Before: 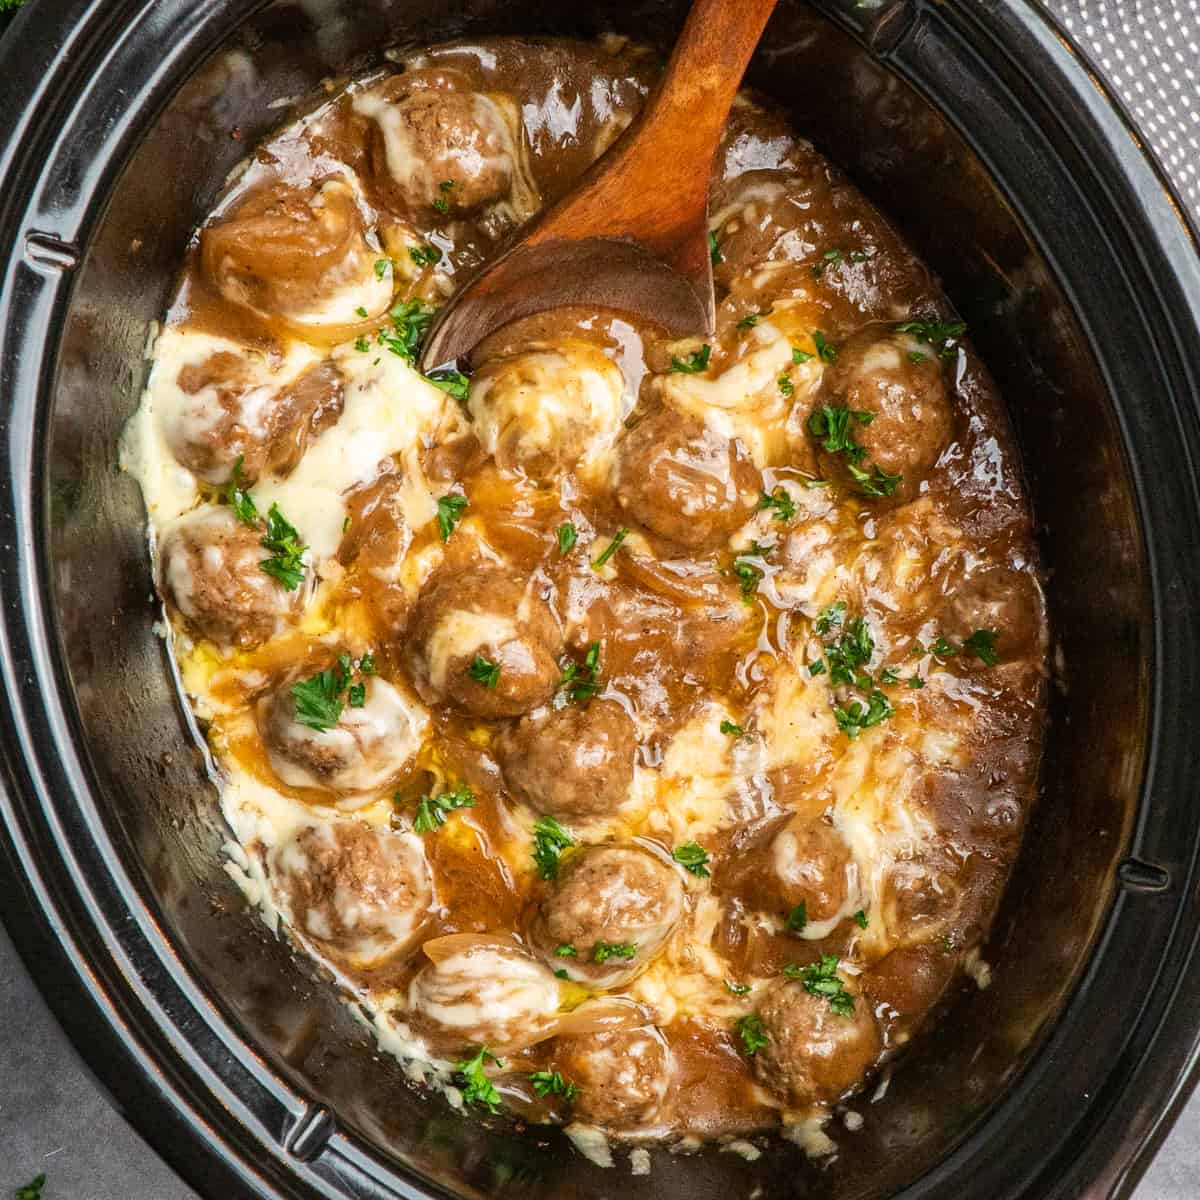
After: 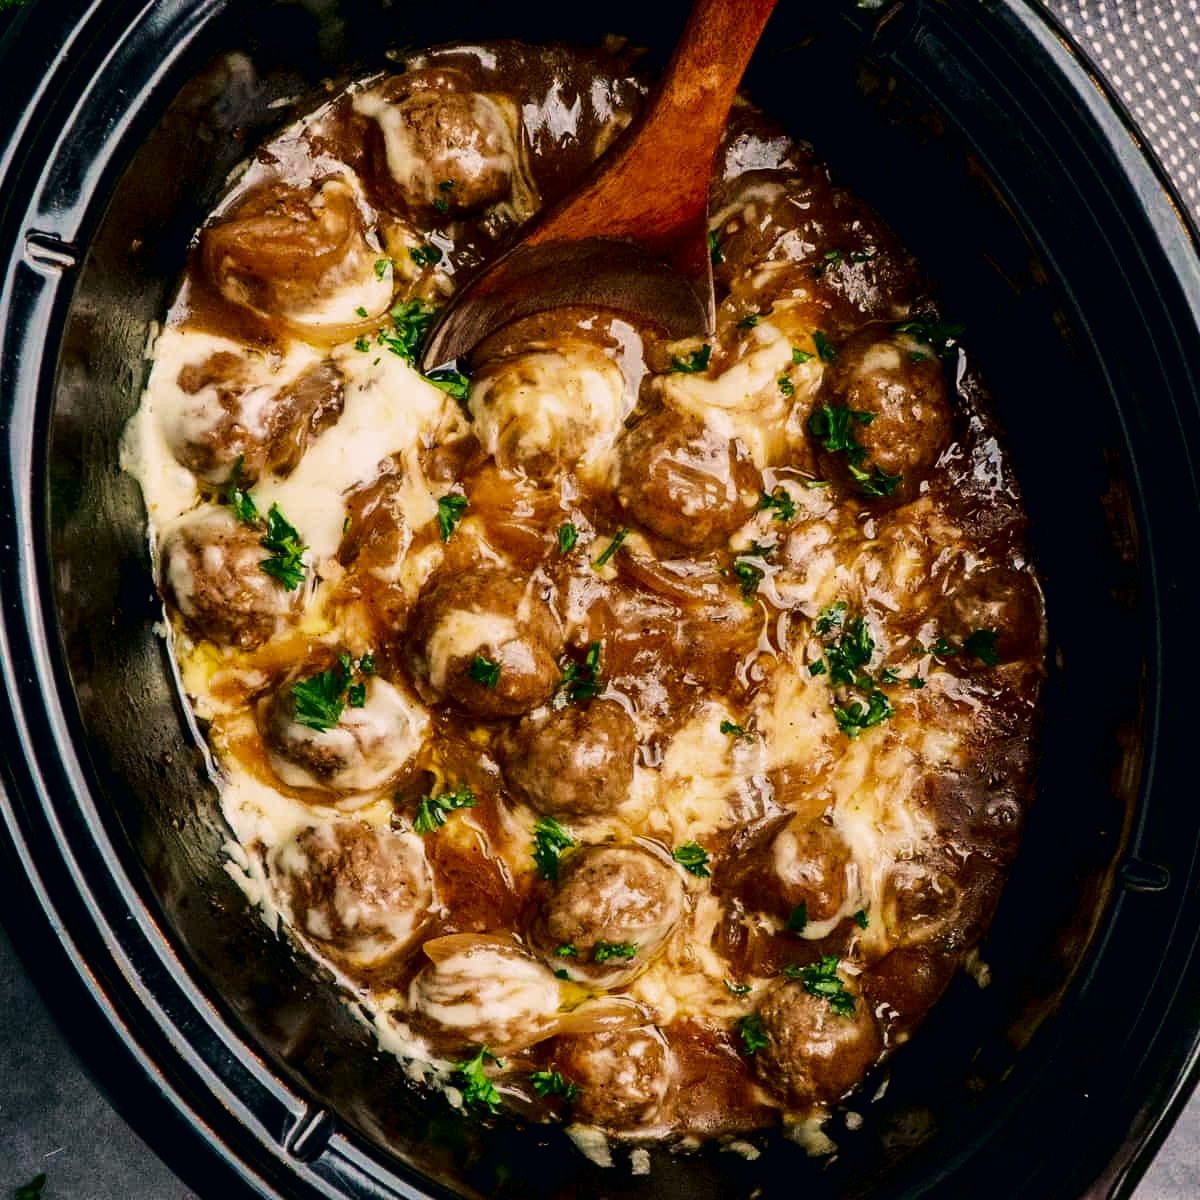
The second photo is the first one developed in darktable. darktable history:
exposure: exposure 0.433 EV, compensate highlight preservation false
filmic rgb: black relative exposure -5.08 EV, white relative exposure 3.54 EV, hardness 3.17, contrast 1.202, highlights saturation mix -31.07%
contrast brightness saturation: brightness -0.53
velvia: strength 22.38%
color correction: highlights a* 5.37, highlights b* 5.33, shadows a* -4.88, shadows b* -5.03
shadows and highlights: radius 336.96, shadows 28.01, soften with gaussian
